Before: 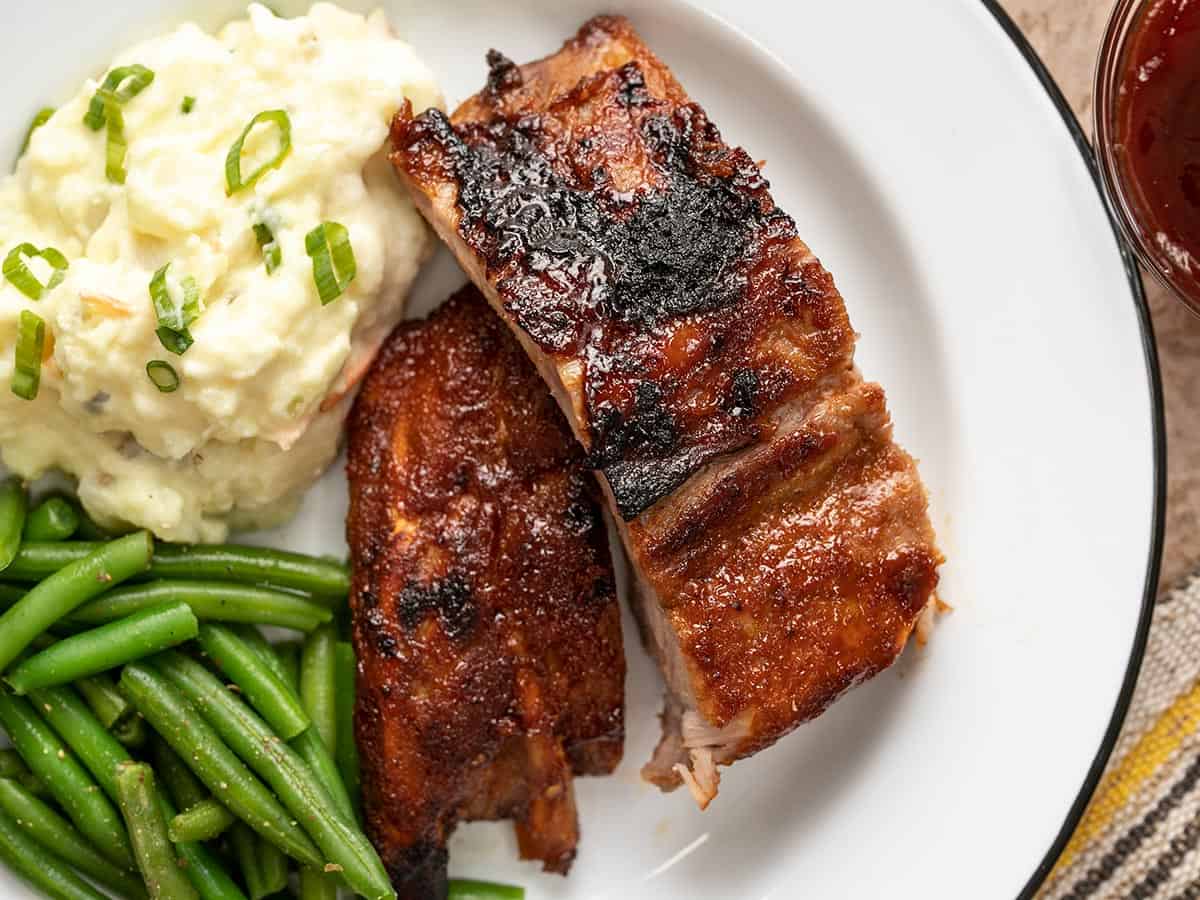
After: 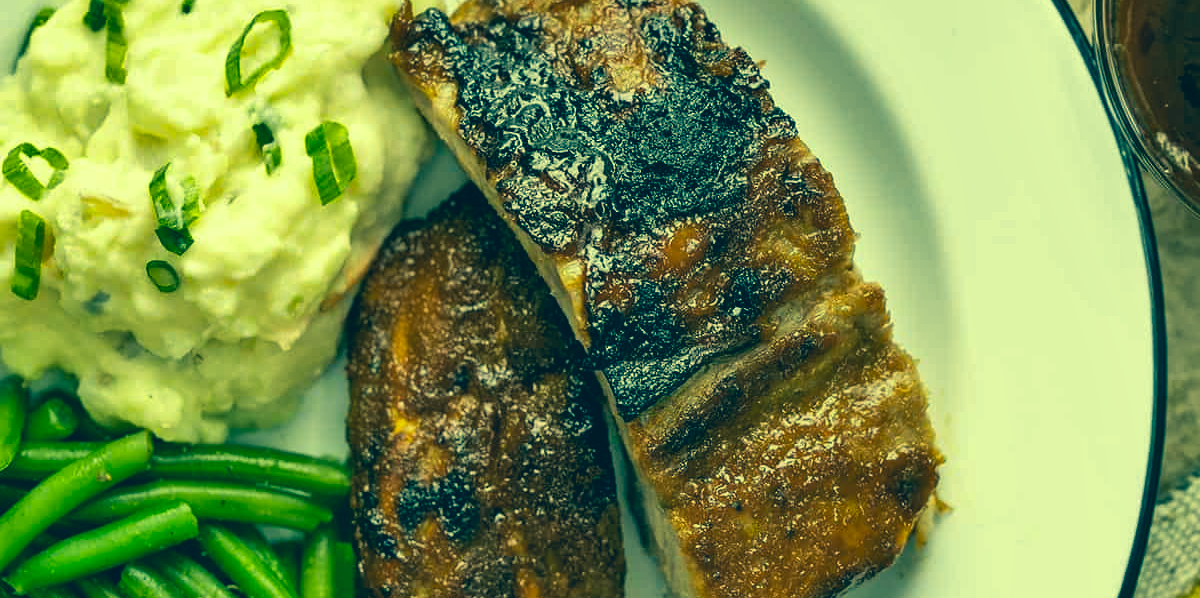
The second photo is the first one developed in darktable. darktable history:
crop: top 11.165%, bottom 22.32%
shadows and highlights: highlights color adjustment 0.699%, low approximation 0.01, soften with gaussian
color correction: highlights a* -15.63, highlights b* 39.94, shadows a* -39.53, shadows b* -25.63
